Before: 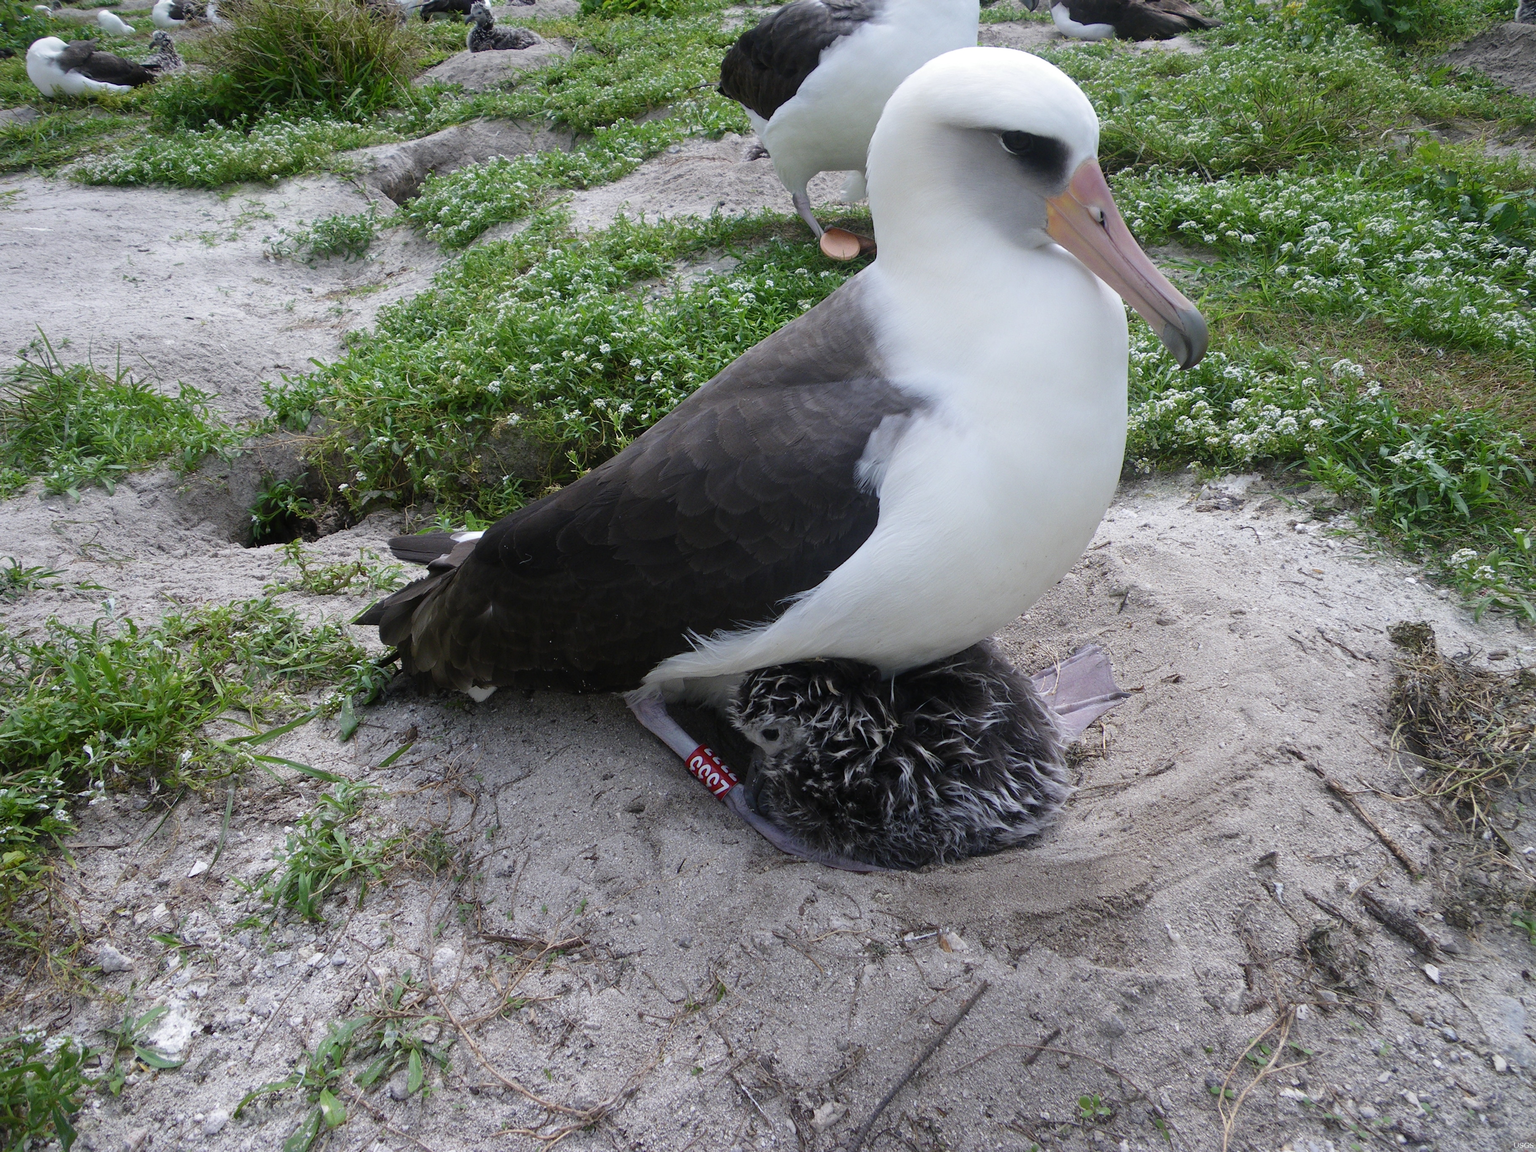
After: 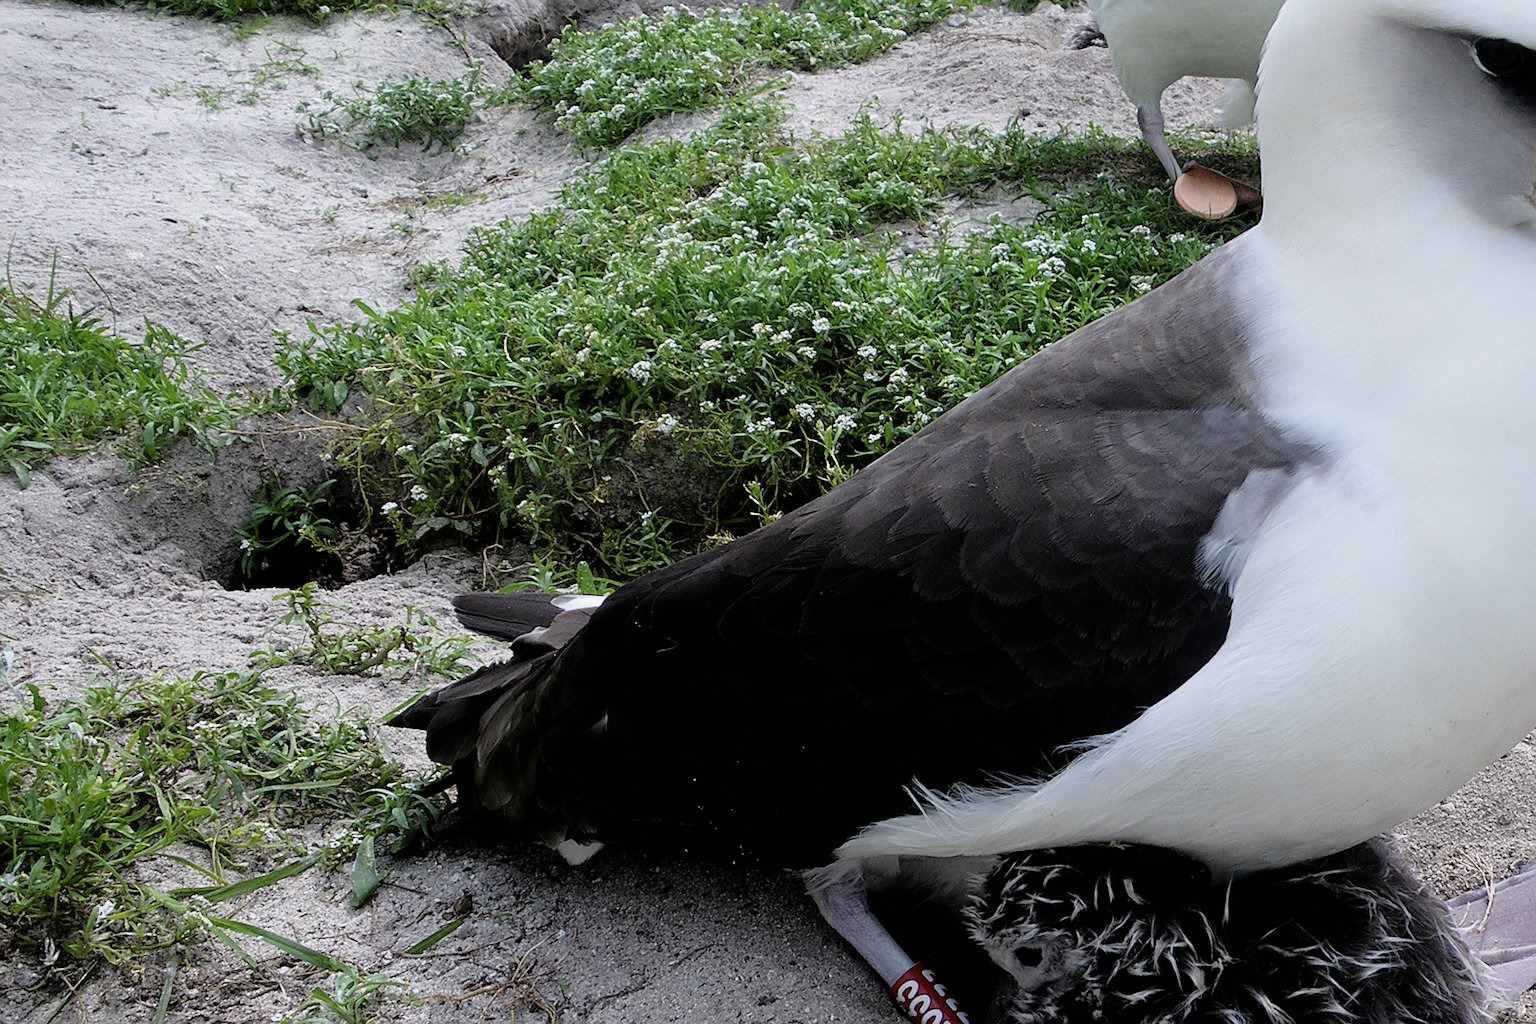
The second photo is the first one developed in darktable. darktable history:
sharpen: on, module defaults
crop and rotate: angle -4.99°, left 2.122%, top 6.945%, right 27.566%, bottom 30.519%
filmic rgb: black relative exposure -4.93 EV, white relative exposure 2.84 EV, hardness 3.72
